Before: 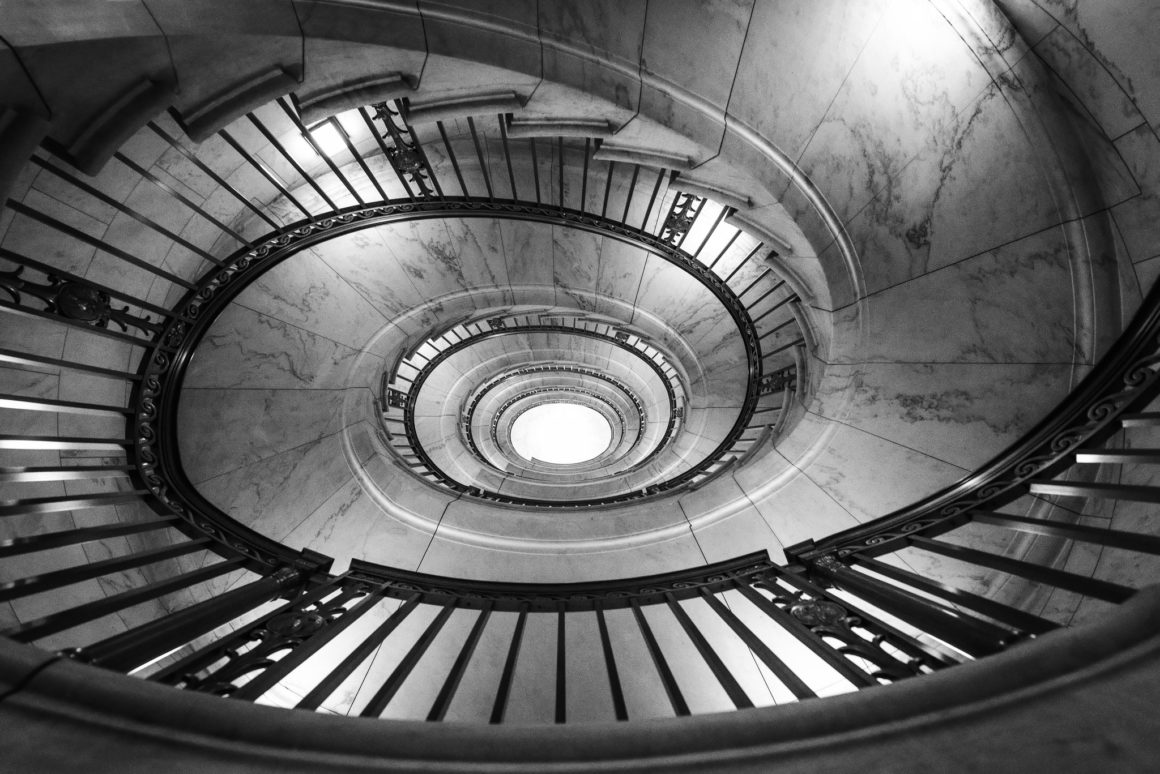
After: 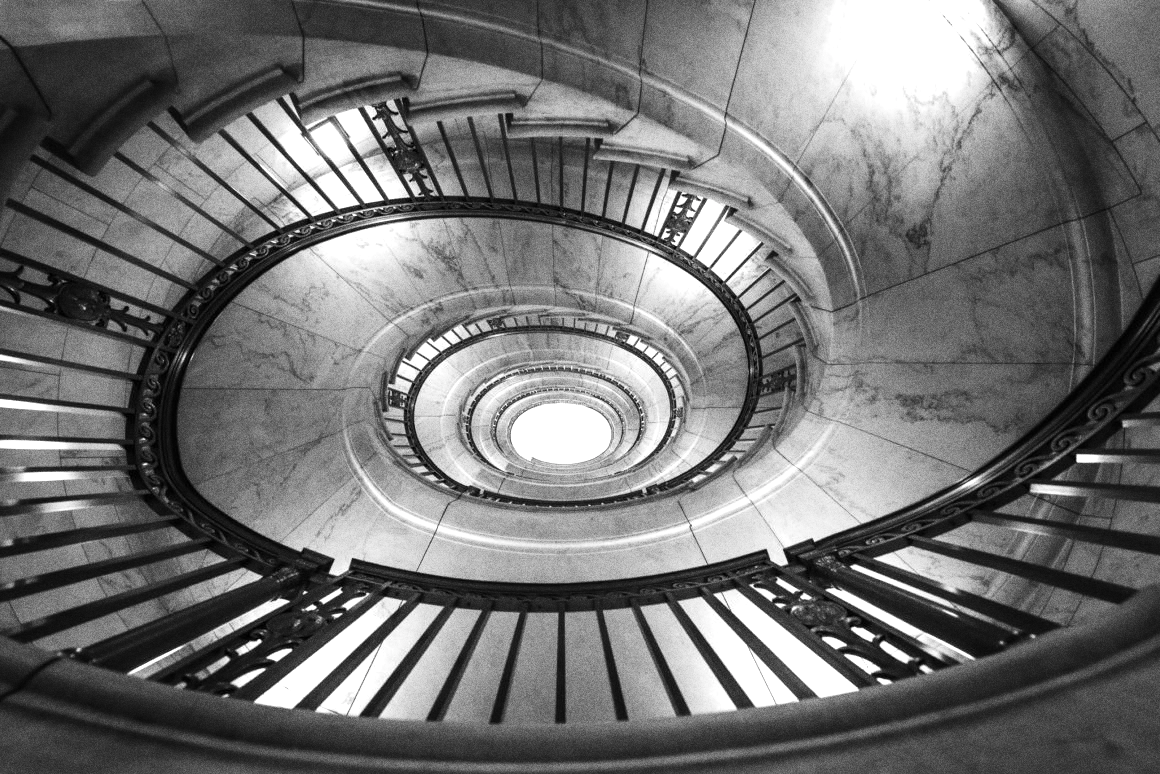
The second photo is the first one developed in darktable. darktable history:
grain: coarseness 0.09 ISO, strength 40%
exposure: exposure 0.507 EV, compensate highlight preservation false
